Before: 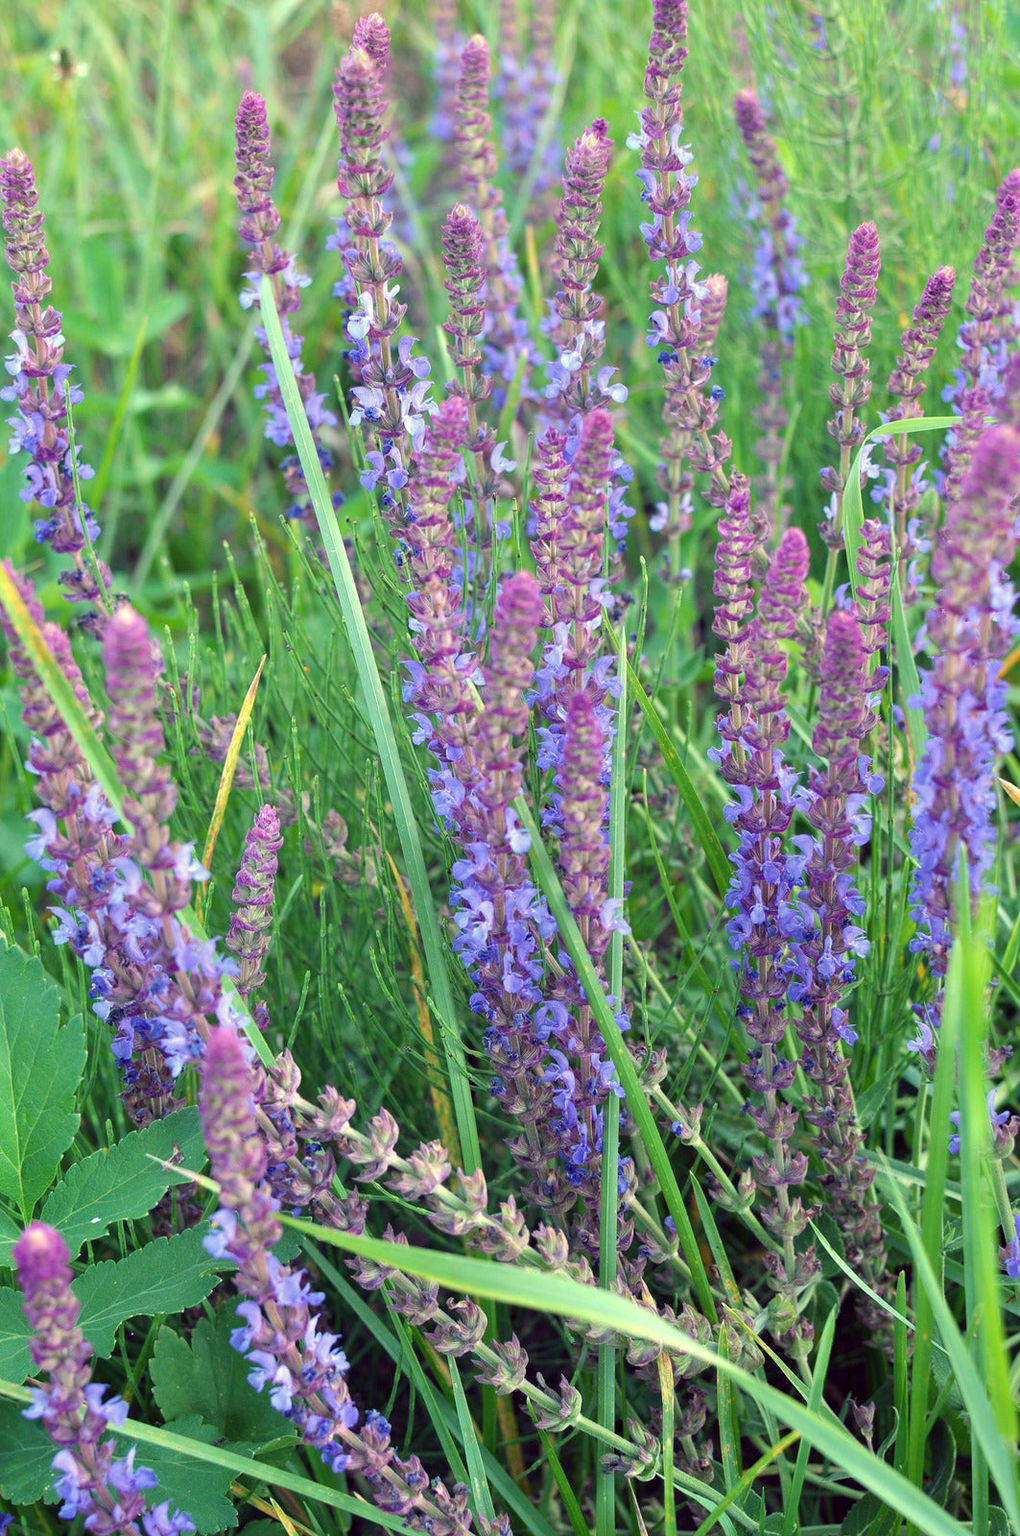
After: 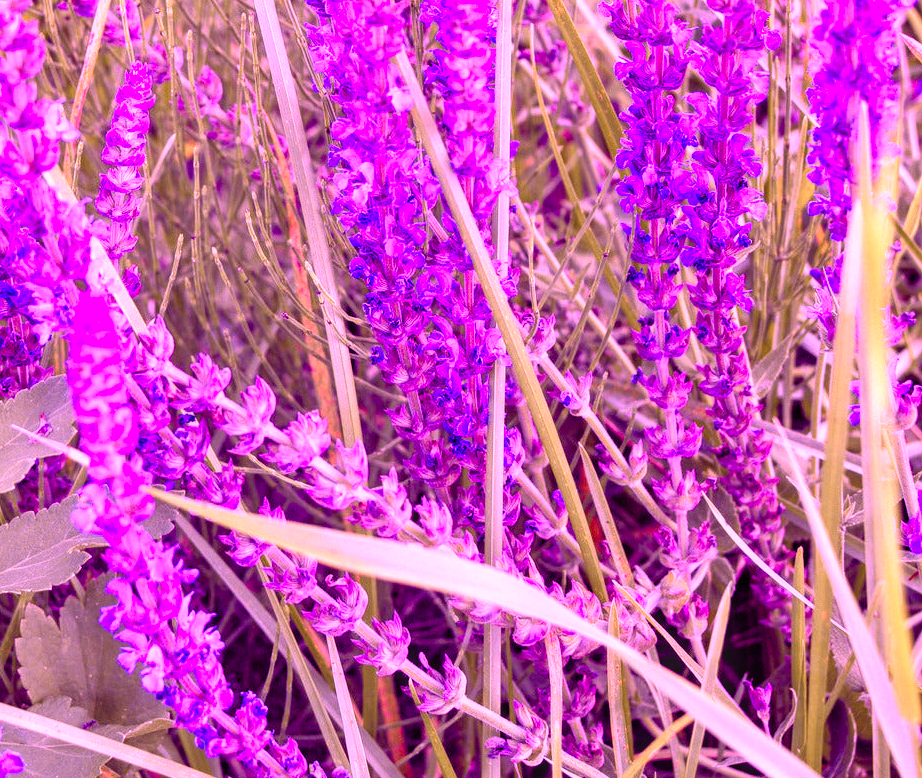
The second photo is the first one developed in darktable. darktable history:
color calibration: illuminant custom, x 0.262, y 0.521, temperature 7016.87 K
exposure: exposure 1 EV, compensate highlight preservation false
crop and rotate: left 13.255%, top 48.605%, bottom 2.733%
color balance rgb: power › hue 60.79°, global offset › chroma 0.281%, global offset › hue 317.25°, perceptual saturation grading › global saturation 20%, perceptual saturation grading › highlights -14.068%, perceptual saturation grading › shadows 49.789%, contrast -9.425%
local contrast: on, module defaults
shadows and highlights: soften with gaussian
color correction: highlights b* 0.015, saturation 1.11
